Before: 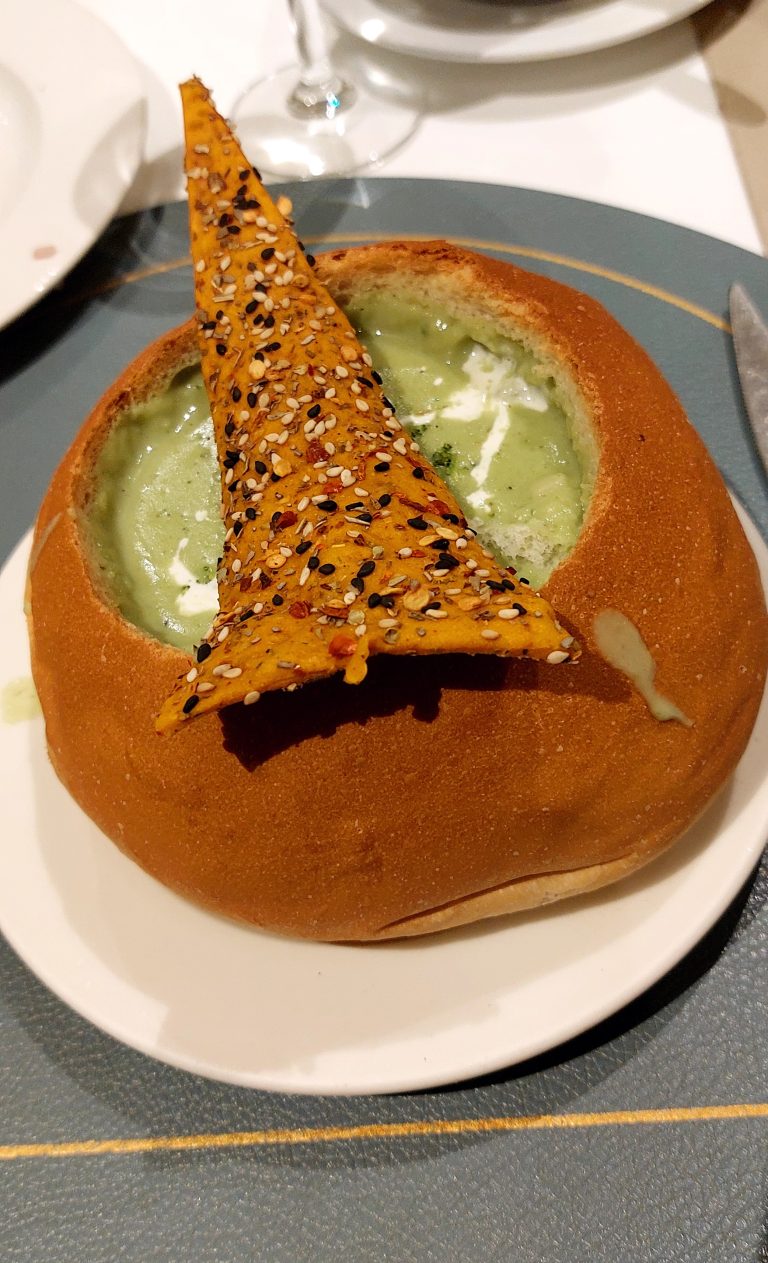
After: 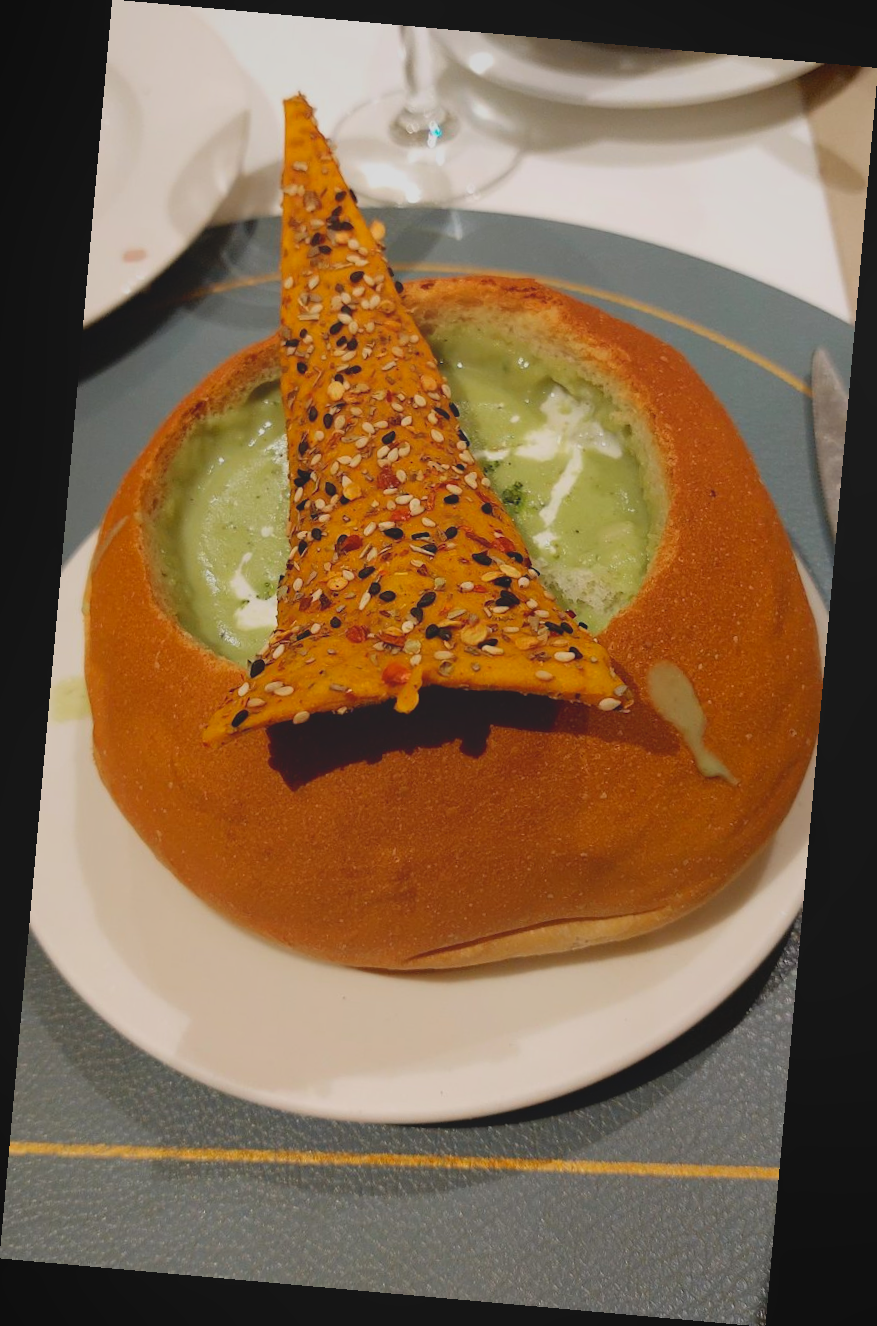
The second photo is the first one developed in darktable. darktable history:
rotate and perspective: rotation 5.12°, automatic cropping off
local contrast: detail 69%
